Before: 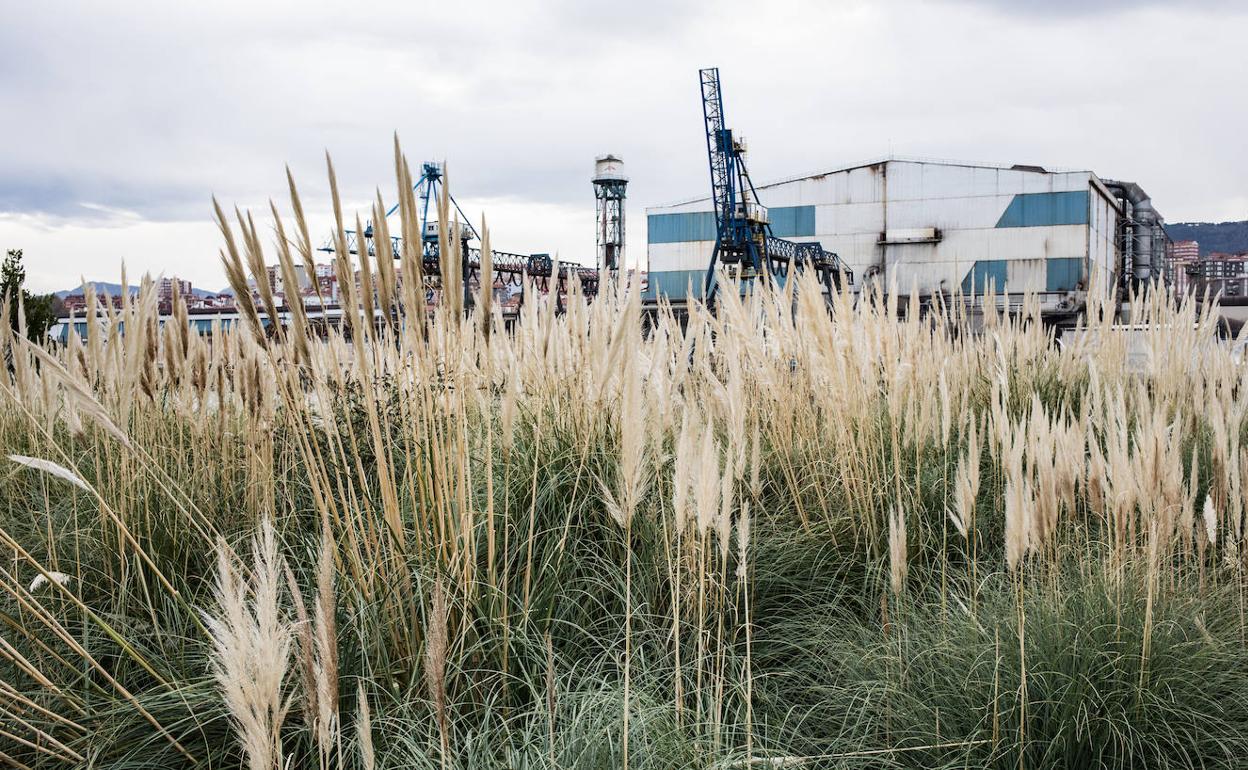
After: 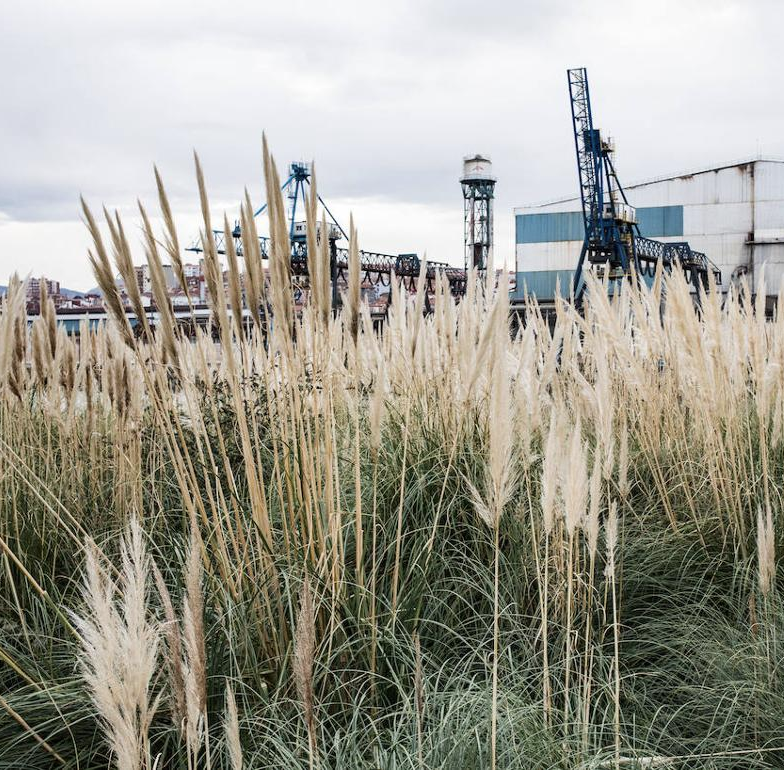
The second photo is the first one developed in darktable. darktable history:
crop: left 10.644%, right 26.528%
contrast brightness saturation: saturation -0.1
